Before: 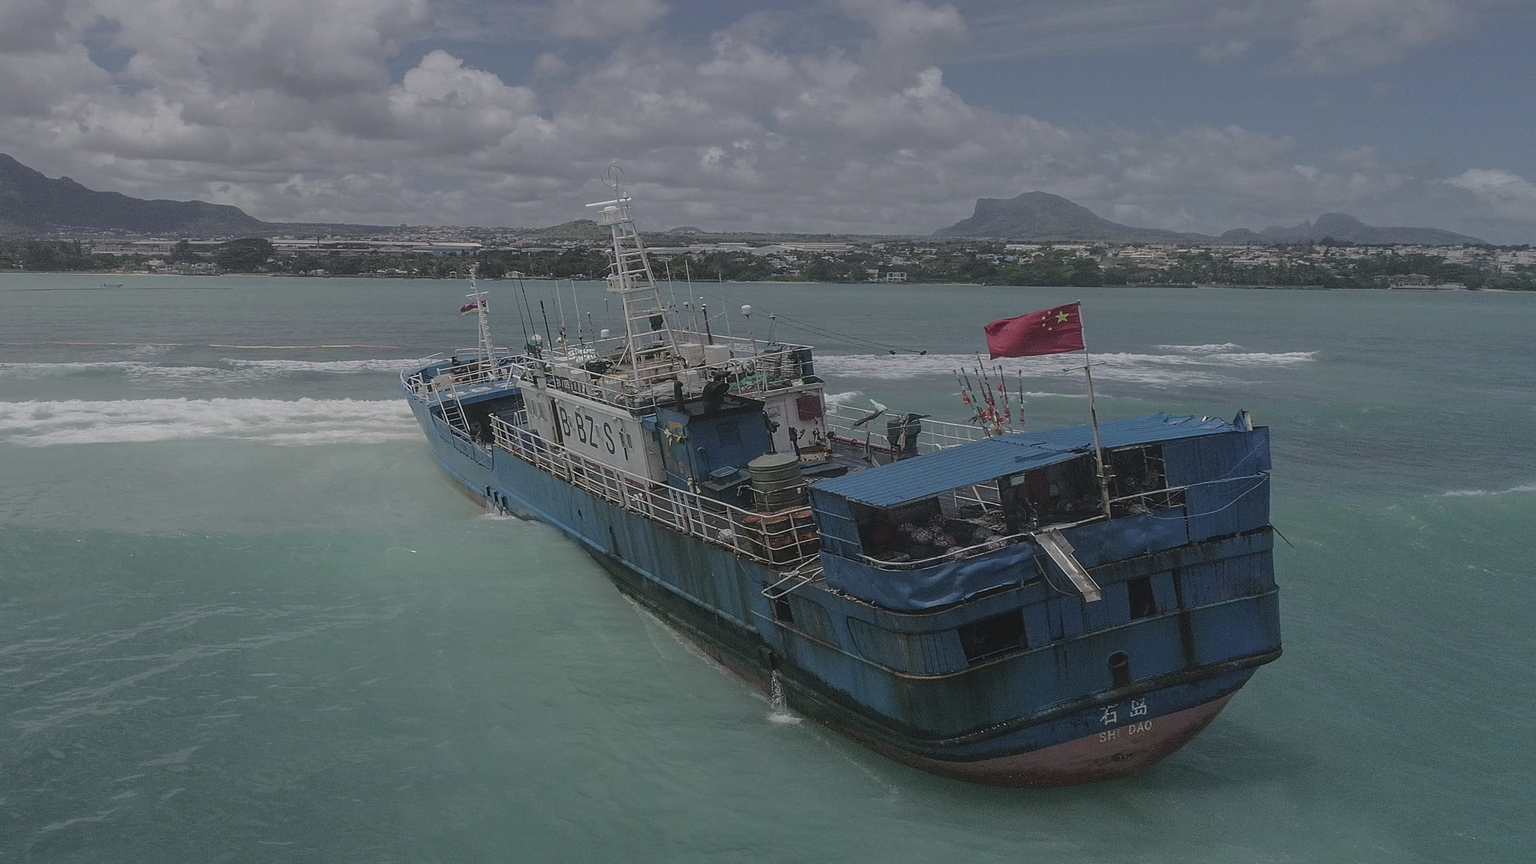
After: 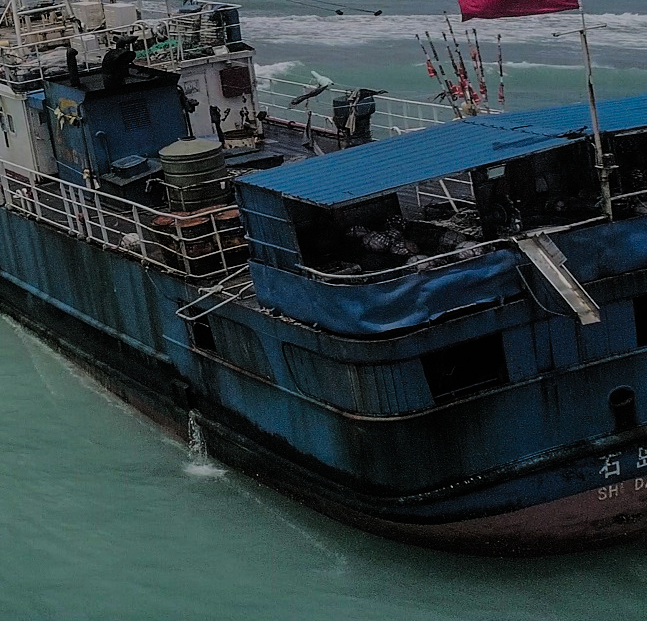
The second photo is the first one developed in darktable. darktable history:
color balance rgb: perceptual saturation grading › global saturation 25.03%, global vibrance 20%
filmic rgb: black relative exposure -4.41 EV, white relative exposure 5.01 EV, hardness 2.23, latitude 40.79%, contrast 1.153, highlights saturation mix 10.72%, shadows ↔ highlights balance 0.87%, color science v5 (2021), iterations of high-quality reconstruction 0, contrast in shadows safe, contrast in highlights safe
crop: left 40.448%, top 39.672%, right 25.826%, bottom 2.803%
